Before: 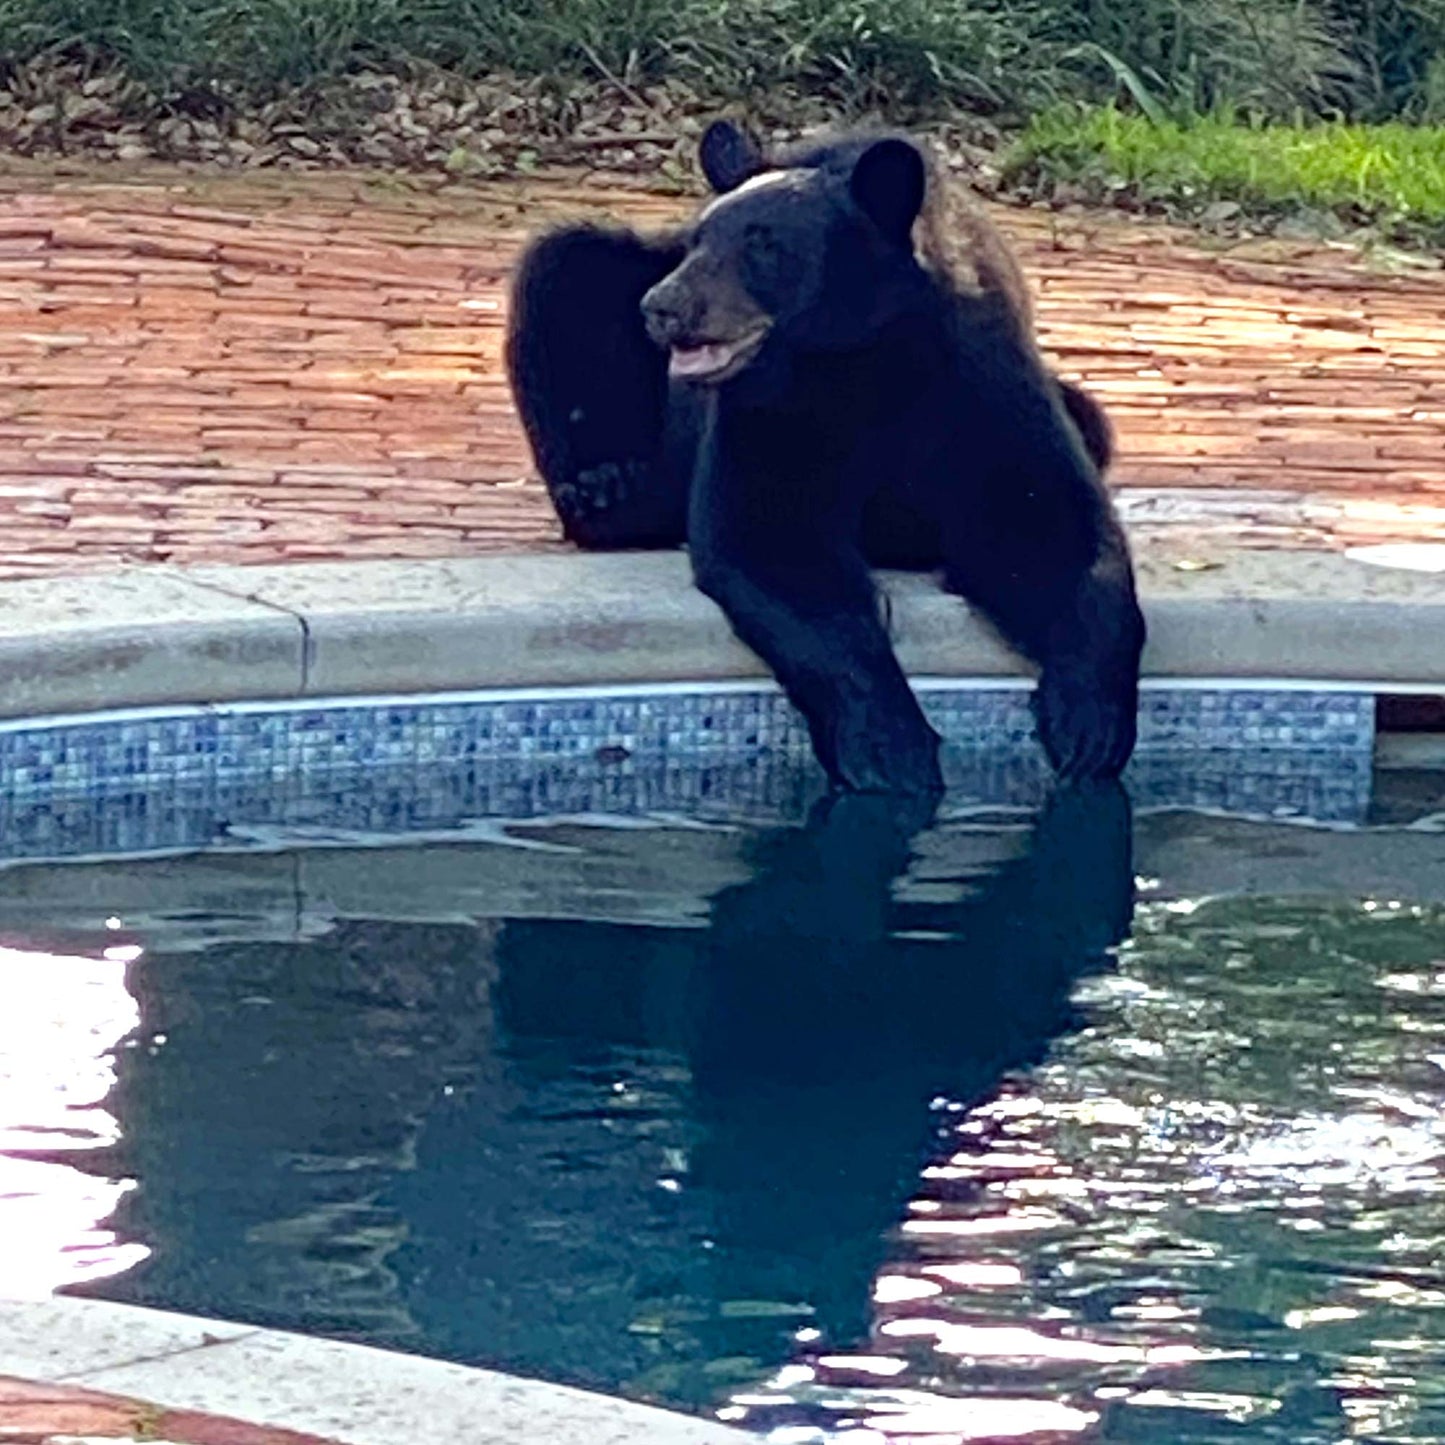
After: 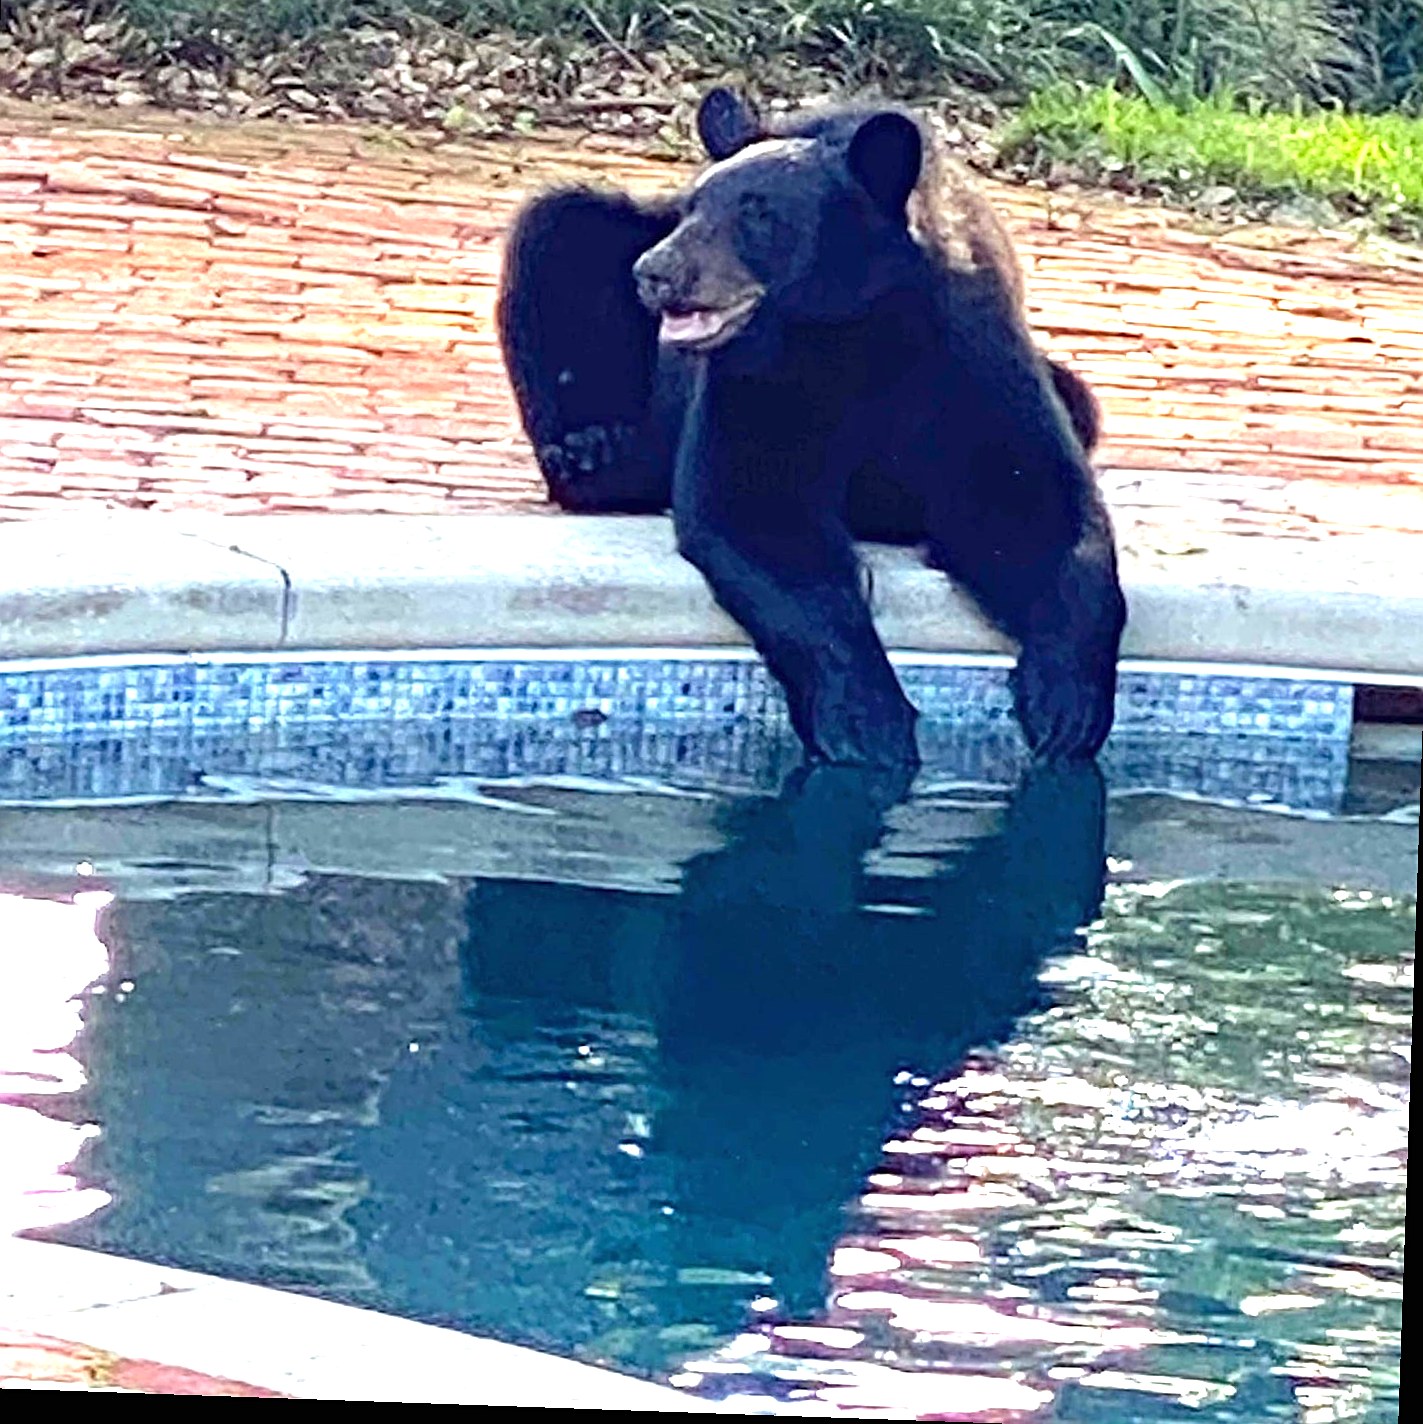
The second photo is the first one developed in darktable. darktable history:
crop and rotate: angle -2.01°, left 3.162%, top 3.936%, right 1.576%, bottom 0.741%
exposure: black level correction 0, exposure 1.2 EV, compensate highlight preservation false
sharpen: amount 0.5
tone equalizer: edges refinement/feathering 500, mask exposure compensation -1.57 EV, preserve details no
